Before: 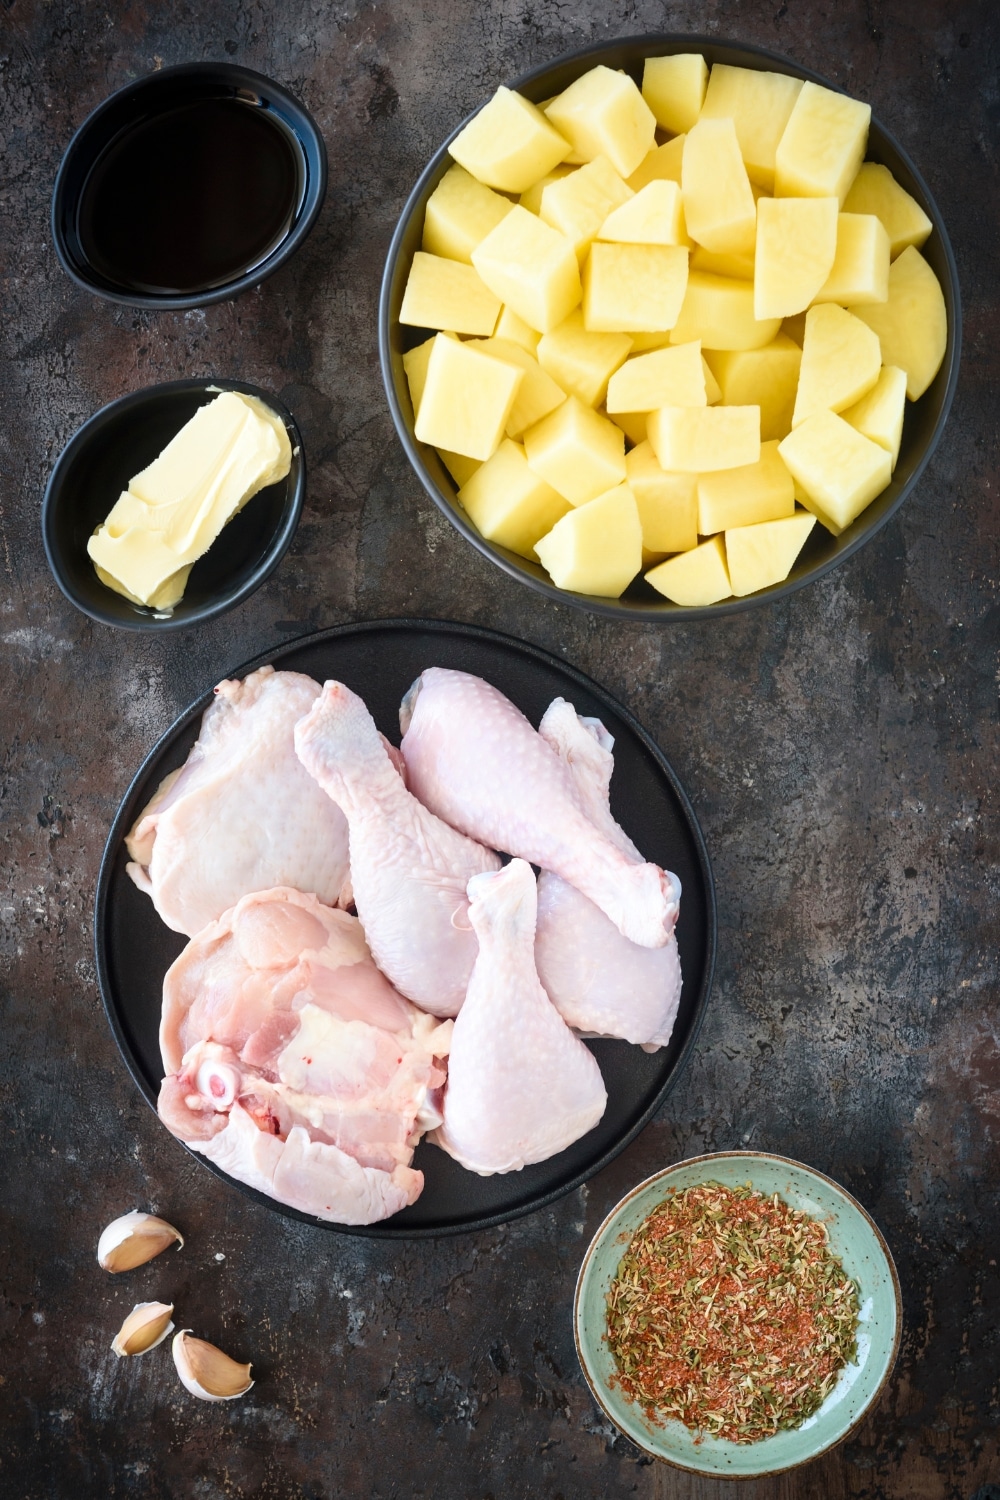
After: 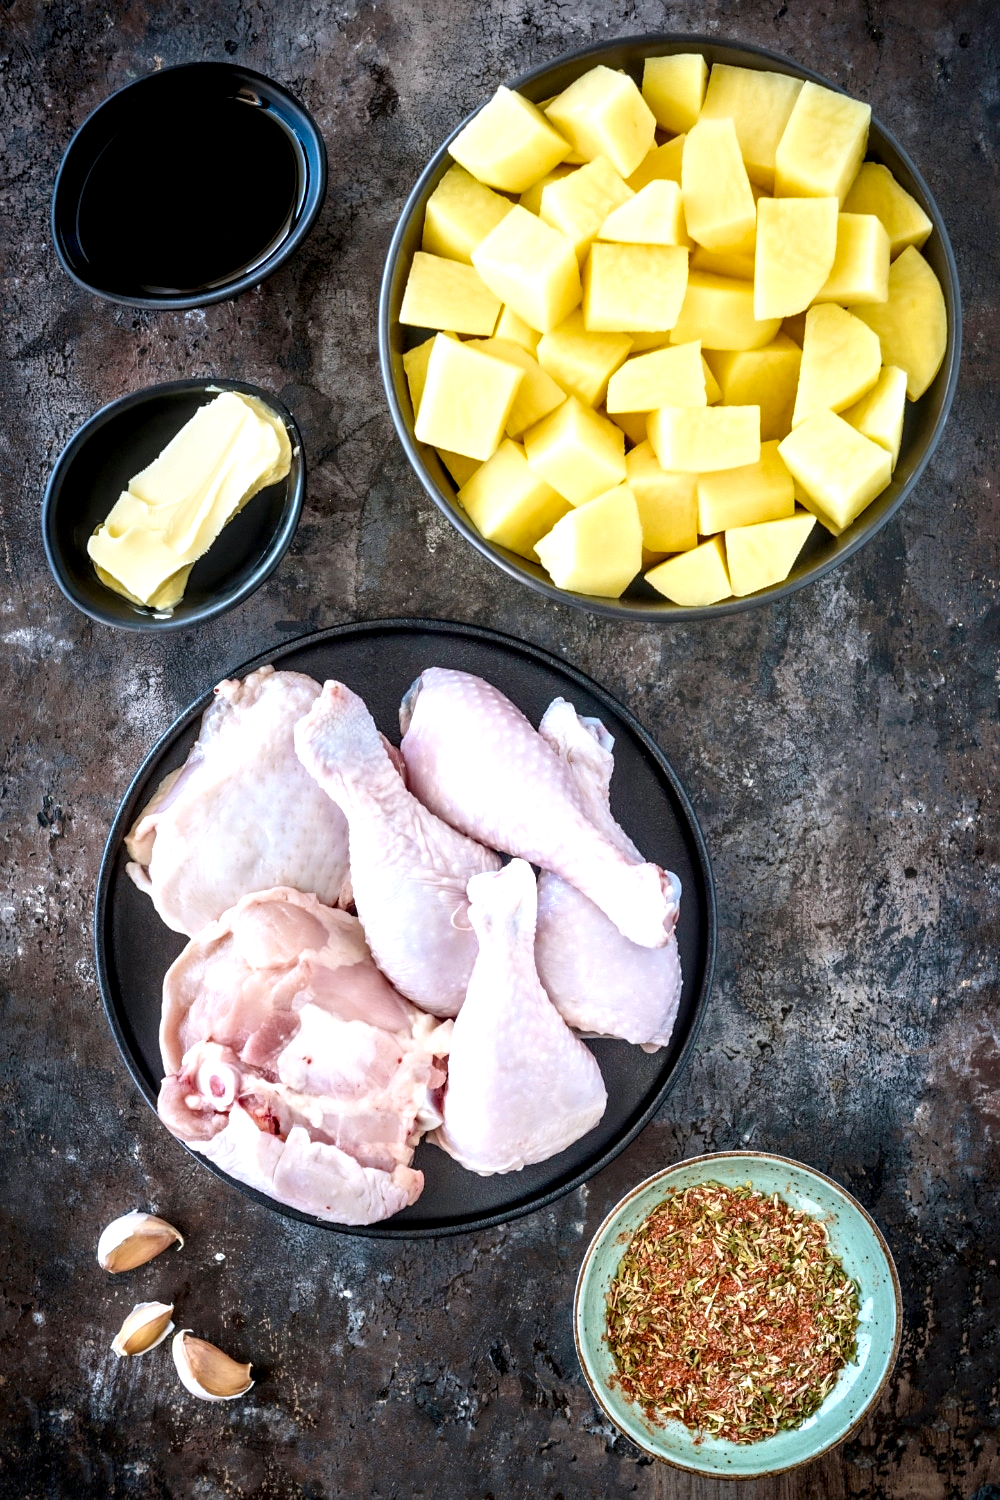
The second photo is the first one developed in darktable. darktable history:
local contrast: highlights 61%, detail 143%, midtone range 0.422
sharpen: amount 0.214
color correction: highlights a* -0.099, highlights b* -5.86, shadows a* -0.134, shadows b* -0.117
color zones: curves: ch0 [(0, 0.65) (0.096, 0.644) (0.221, 0.539) (0.429, 0.5) (0.571, 0.5) (0.714, 0.5) (0.857, 0.5) (1, 0.65)]; ch1 [(0, 0.5) (0.143, 0.5) (0.257, -0.002) (0.429, 0.04) (0.571, -0.001) (0.714, -0.015) (0.857, 0.024) (1, 0.5)], mix -122.5%
exposure: black level correction 0.005, exposure 0.284 EV, compensate highlight preservation false
contrast equalizer: octaves 7, y [[0.5, 0.496, 0.435, 0.435, 0.496, 0.5], [0.5 ×6], [0.5 ×6], [0 ×6], [0 ×6]], mix -0.992
